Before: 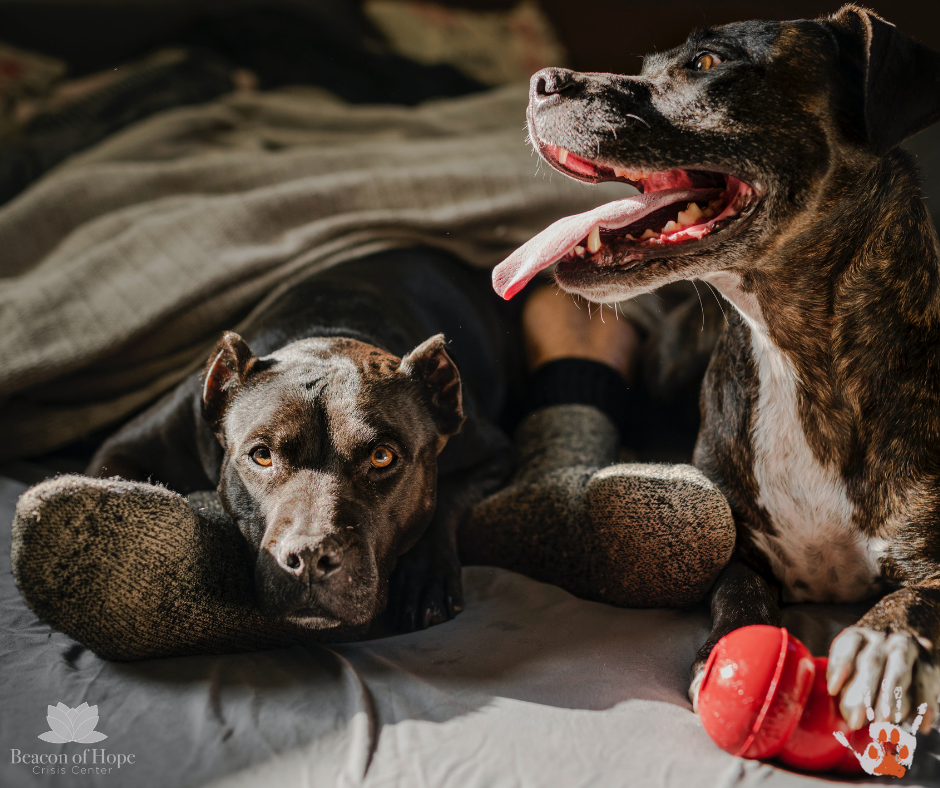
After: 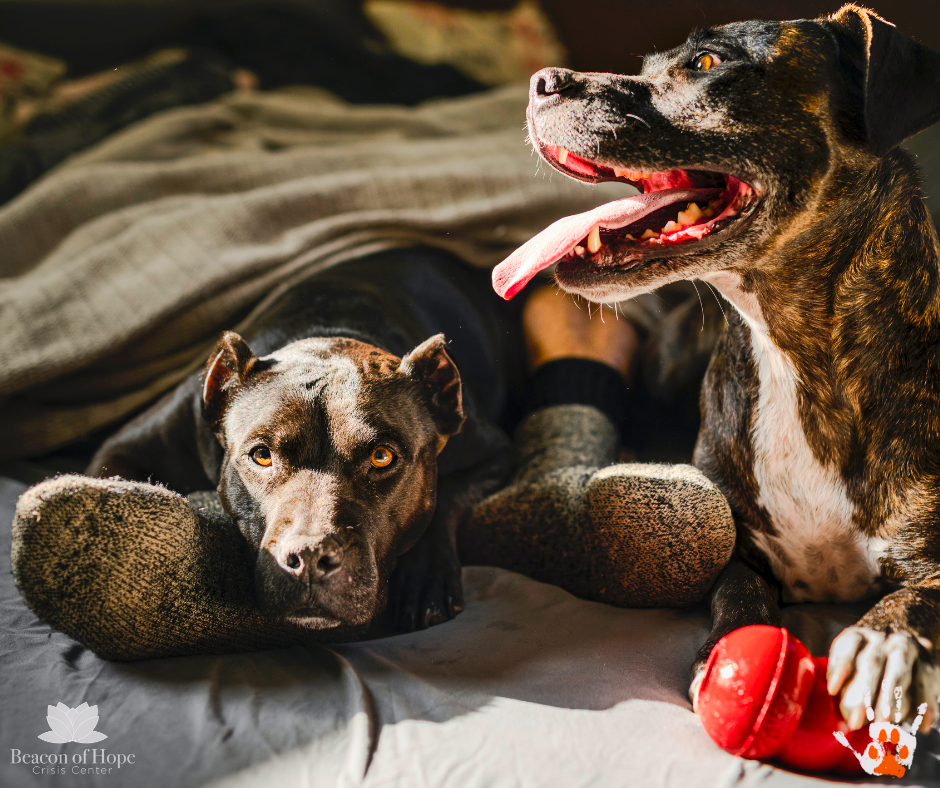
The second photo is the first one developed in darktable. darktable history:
tone equalizer: -8 EV 0 EV, -7 EV 0.002 EV, -6 EV -0.001 EV, -5 EV -0.011 EV, -4 EV -0.083 EV, -3 EV -0.224 EV, -2 EV -0.257 EV, -1 EV 0.096 EV, +0 EV 0.323 EV
contrast brightness saturation: contrast 0.198, brightness 0.145, saturation 0.146
shadows and highlights: soften with gaussian
color balance rgb: perceptual saturation grading › global saturation 25.713%
